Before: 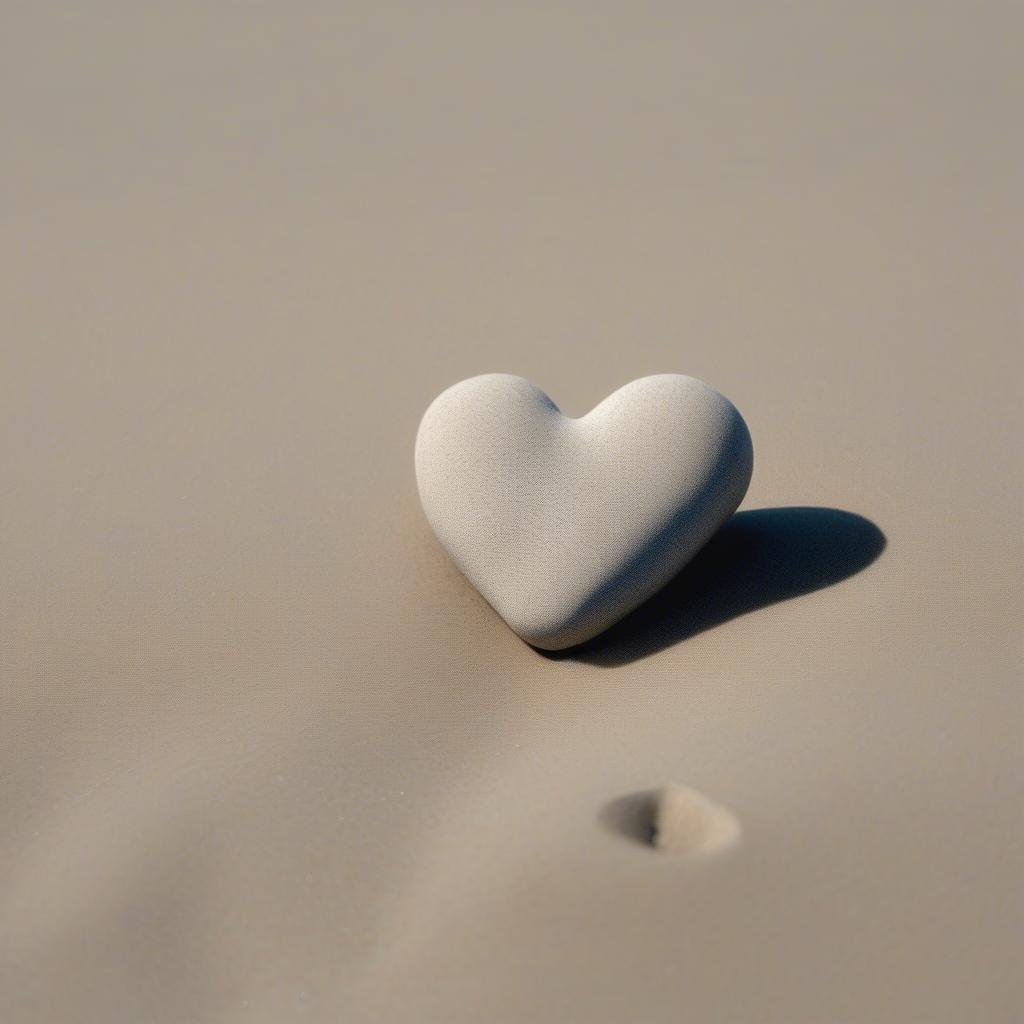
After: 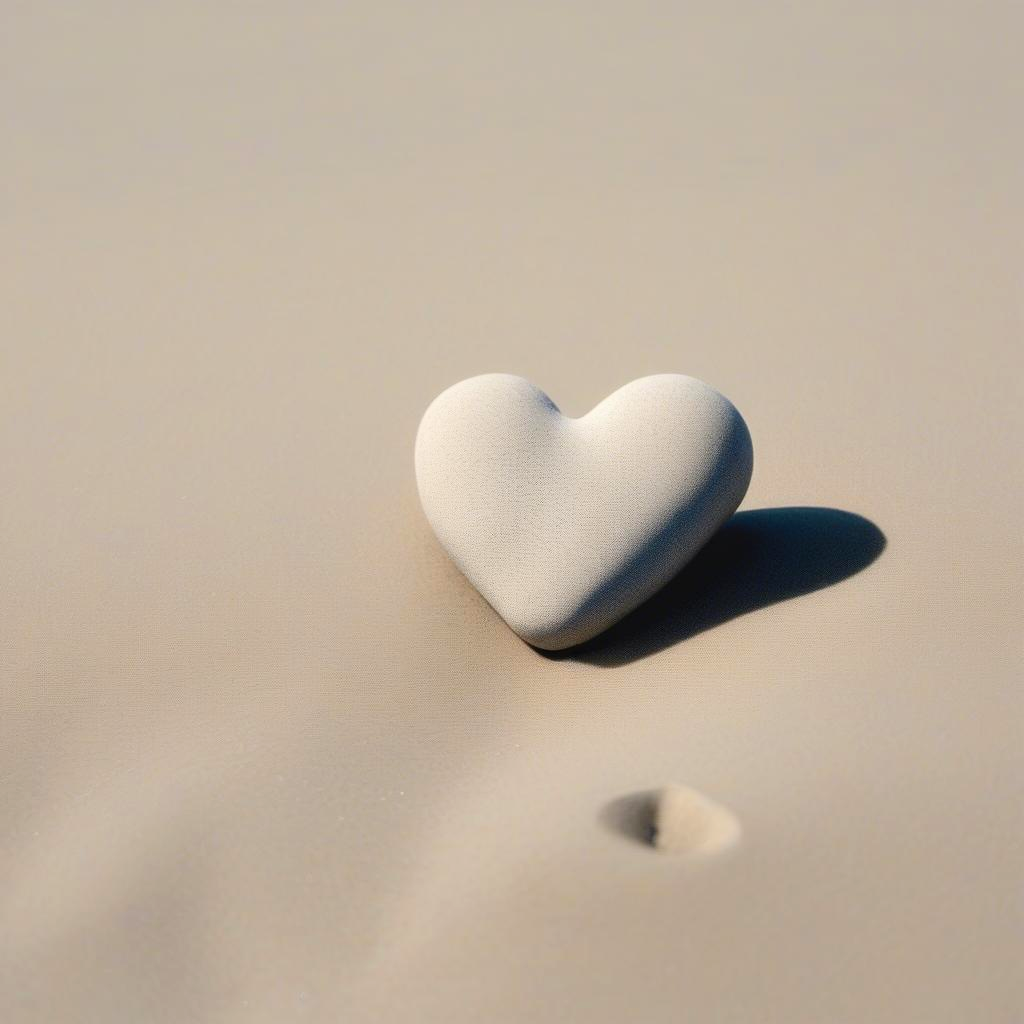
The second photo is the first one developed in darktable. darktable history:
contrast brightness saturation: contrast 0.197, brightness 0.148, saturation 0.148
